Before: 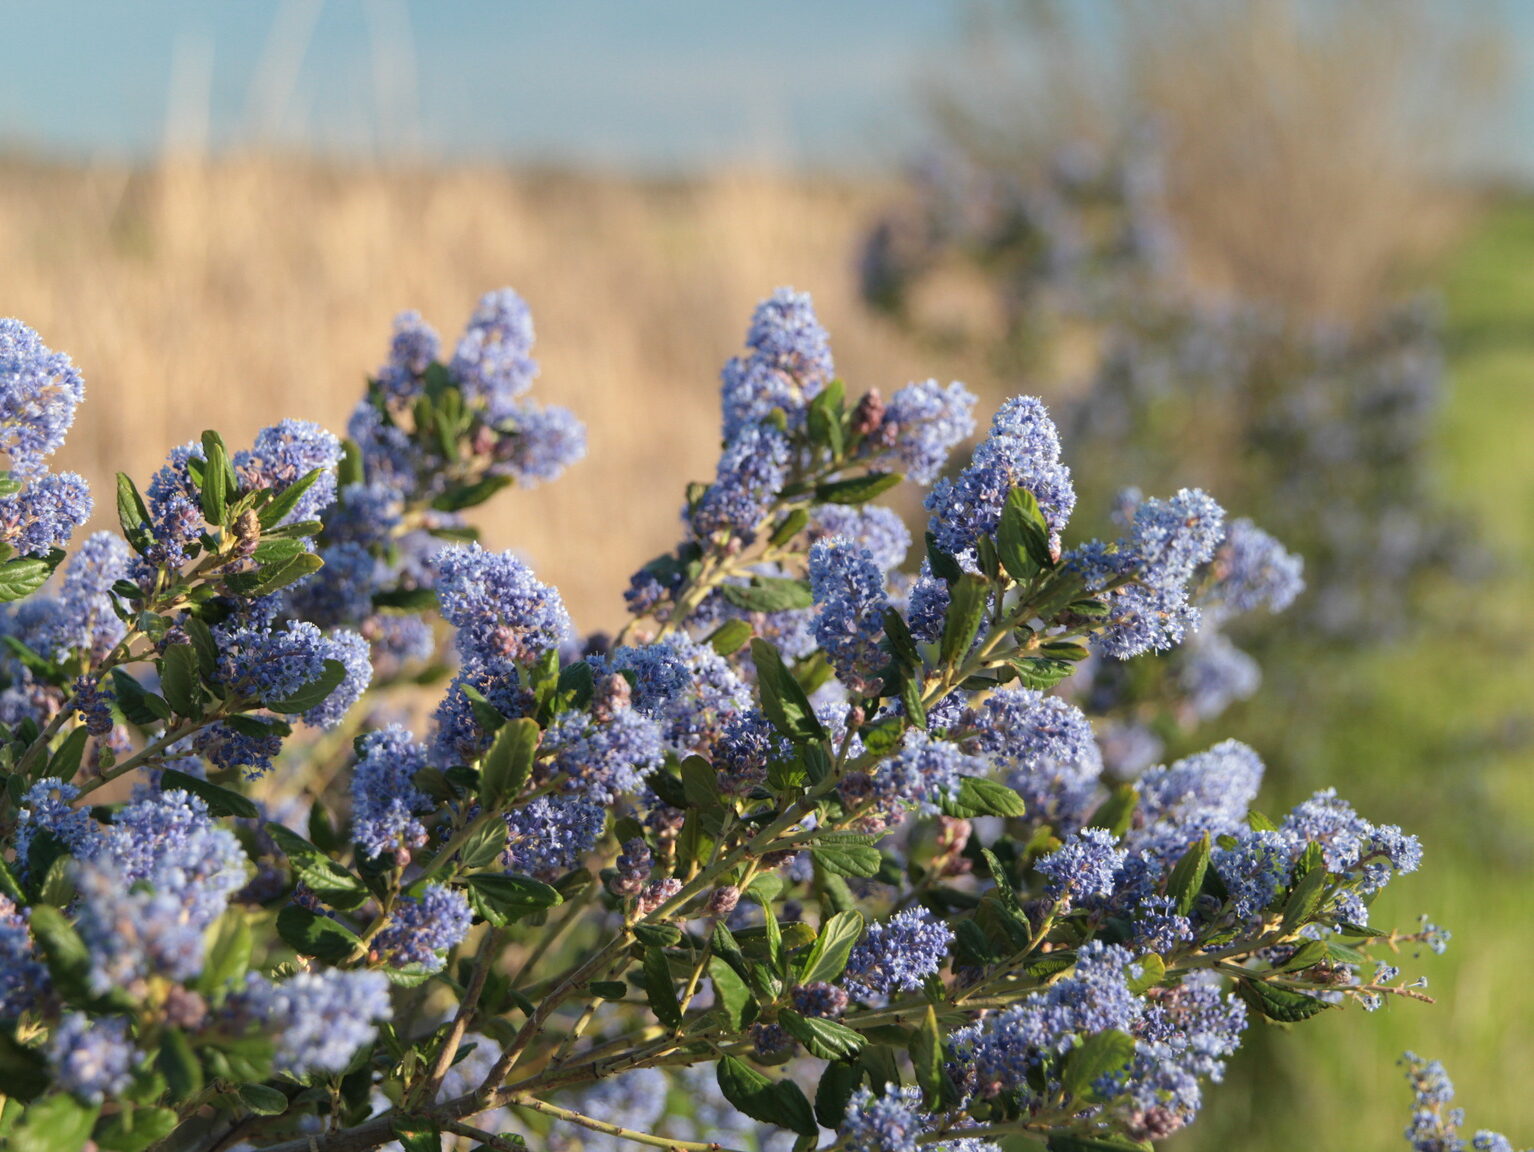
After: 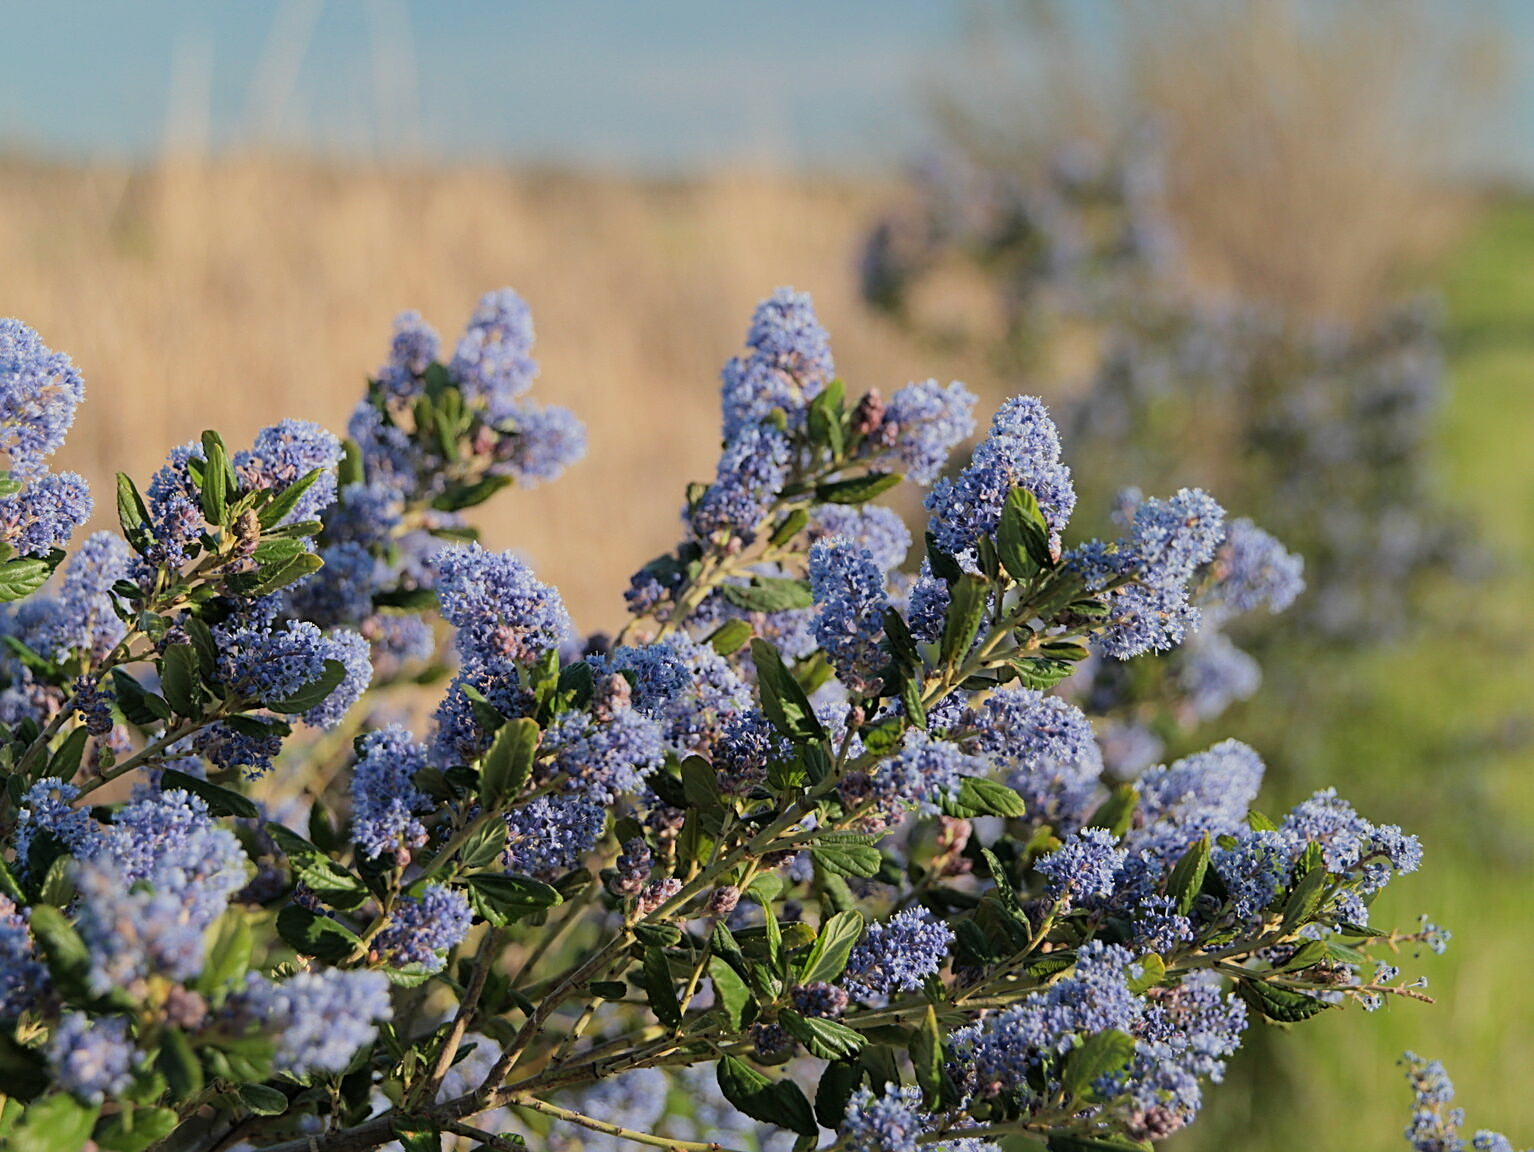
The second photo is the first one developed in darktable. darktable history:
sharpen: radius 2.543, amount 0.636
vibrance: on, module defaults
filmic rgb: black relative exposure -8.42 EV, white relative exposure 4.68 EV, hardness 3.82, color science v6 (2022)
